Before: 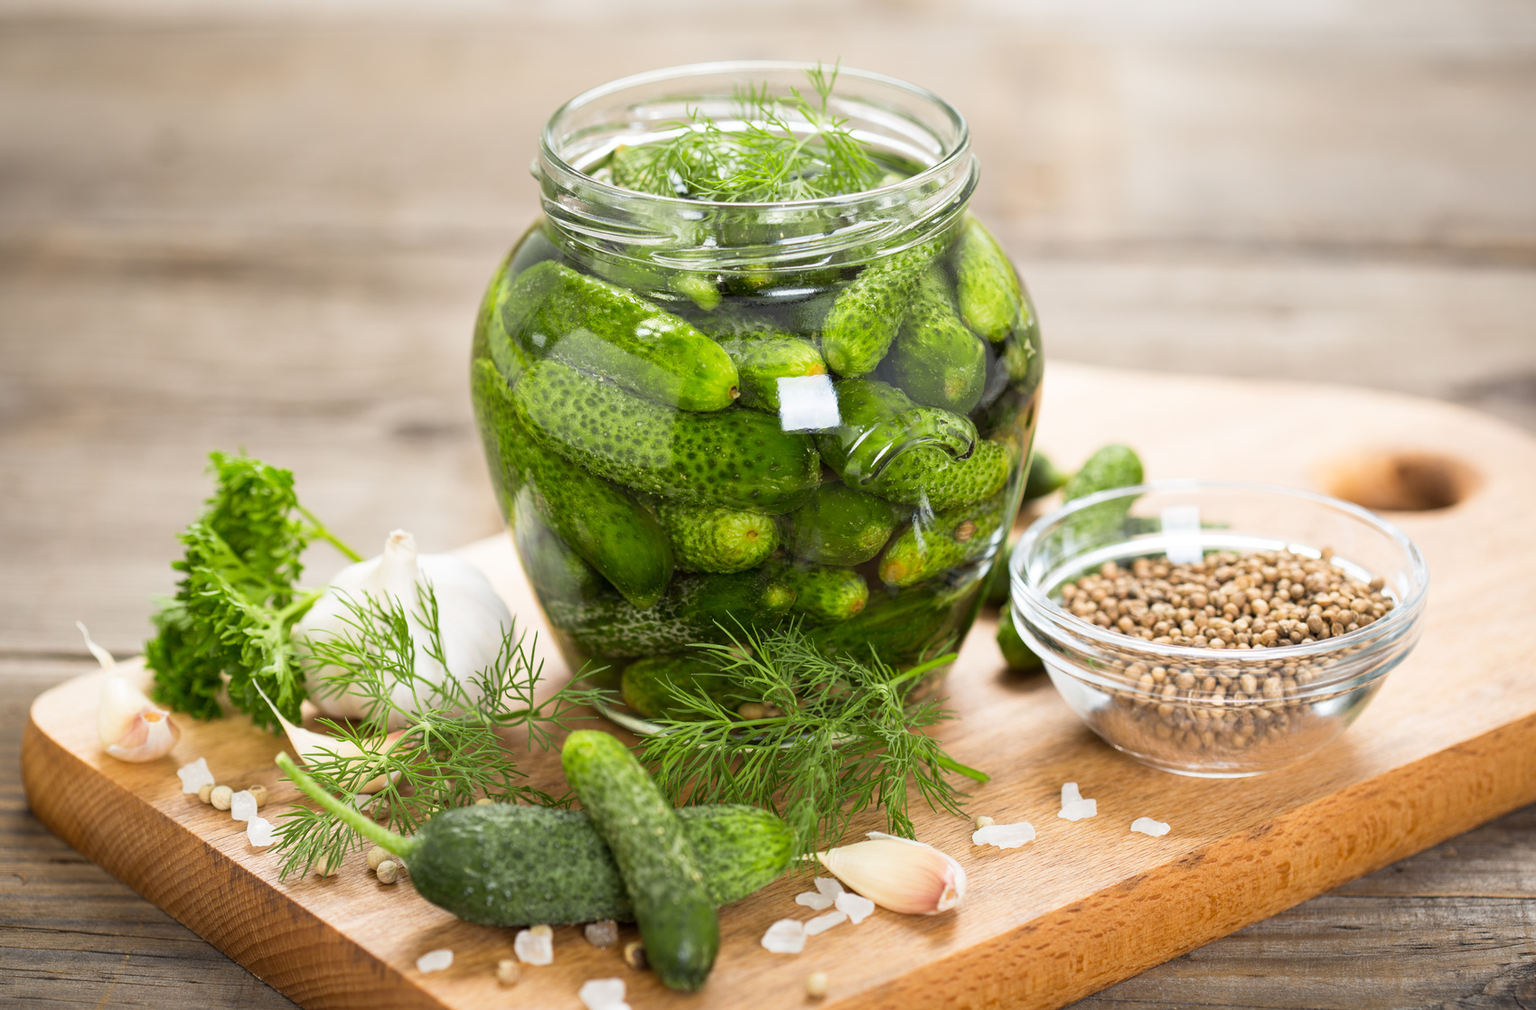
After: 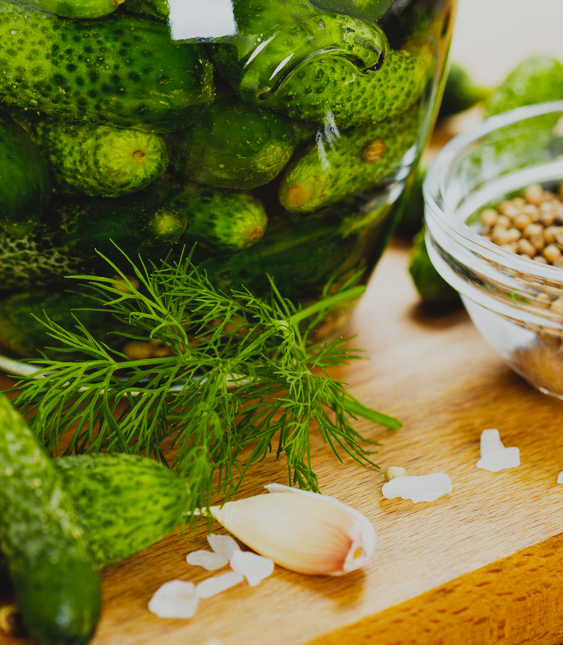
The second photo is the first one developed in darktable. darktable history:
color balance rgb: linear chroma grading › global chroma 15%, perceptual saturation grading › global saturation 30%
white balance: red 0.978, blue 0.999
crop: left 40.878%, top 39.176%, right 25.993%, bottom 3.081%
contrast brightness saturation: contrast -0.1, saturation -0.1
exposure: exposure -0.242 EV, compensate highlight preservation false
sigmoid: contrast 1.7, skew -0.1, preserve hue 0%, red attenuation 0.1, red rotation 0.035, green attenuation 0.1, green rotation -0.017, blue attenuation 0.15, blue rotation -0.052, base primaries Rec2020
tone equalizer: on, module defaults
